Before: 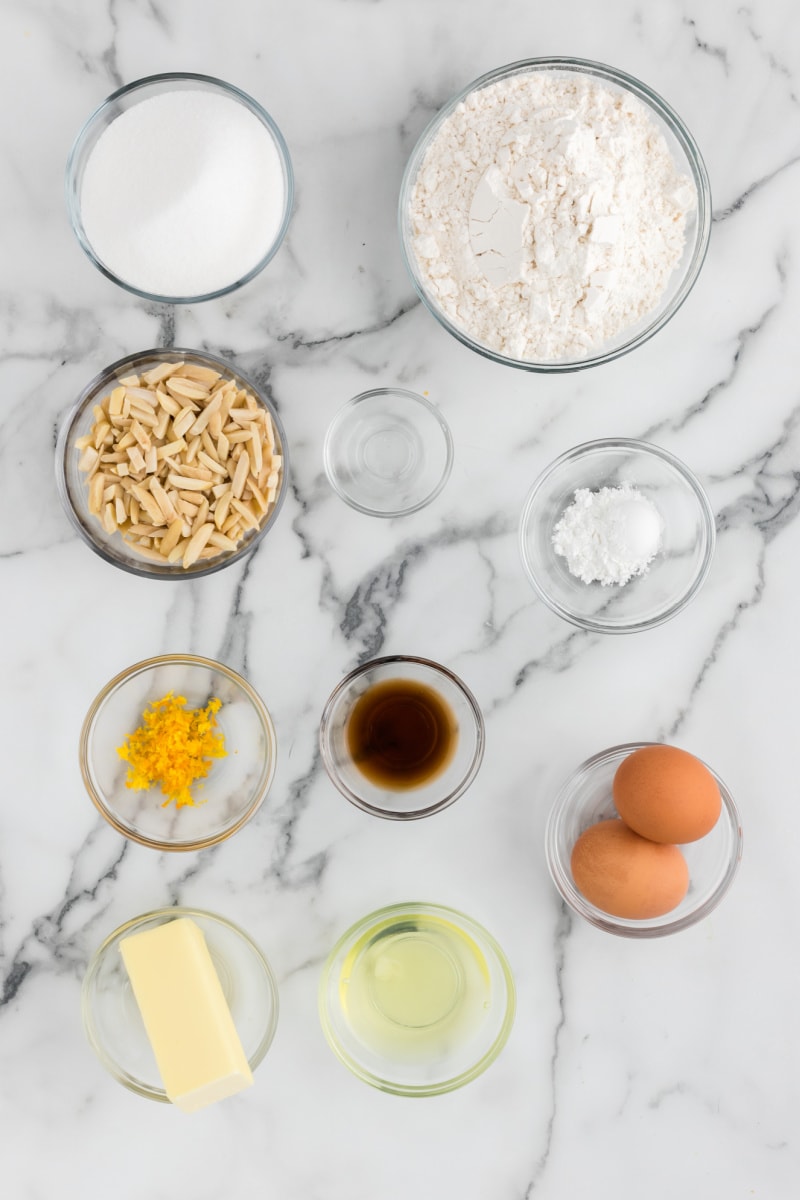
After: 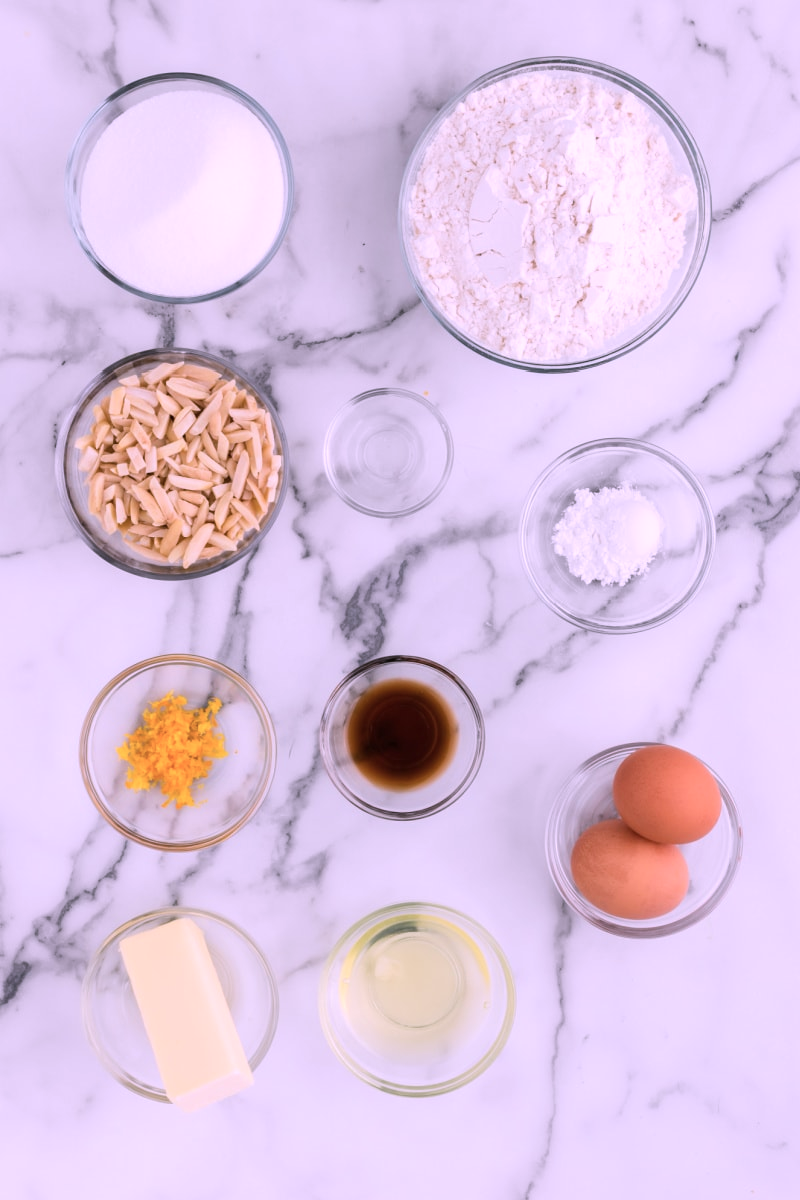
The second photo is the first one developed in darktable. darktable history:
exposure: exposure 0.014 EV, compensate highlight preservation false
color correction: highlights a* 15.46, highlights b* -20.56
